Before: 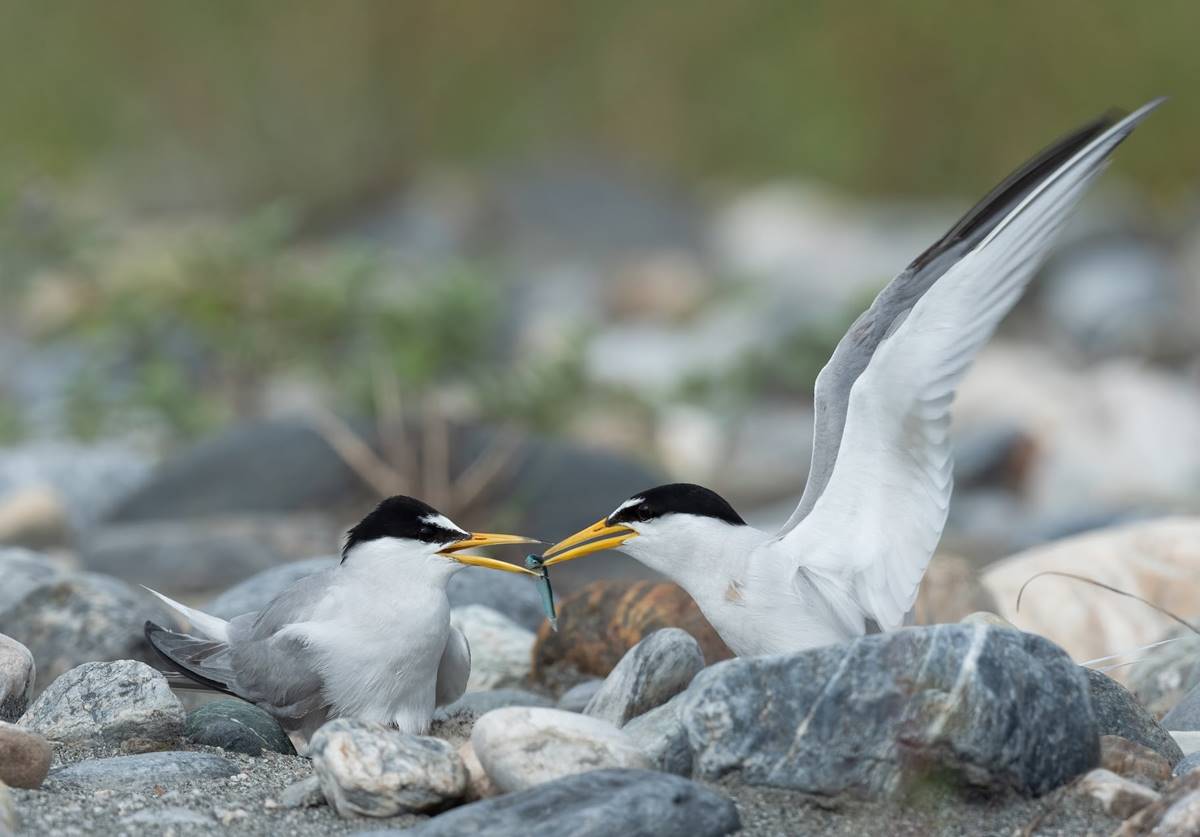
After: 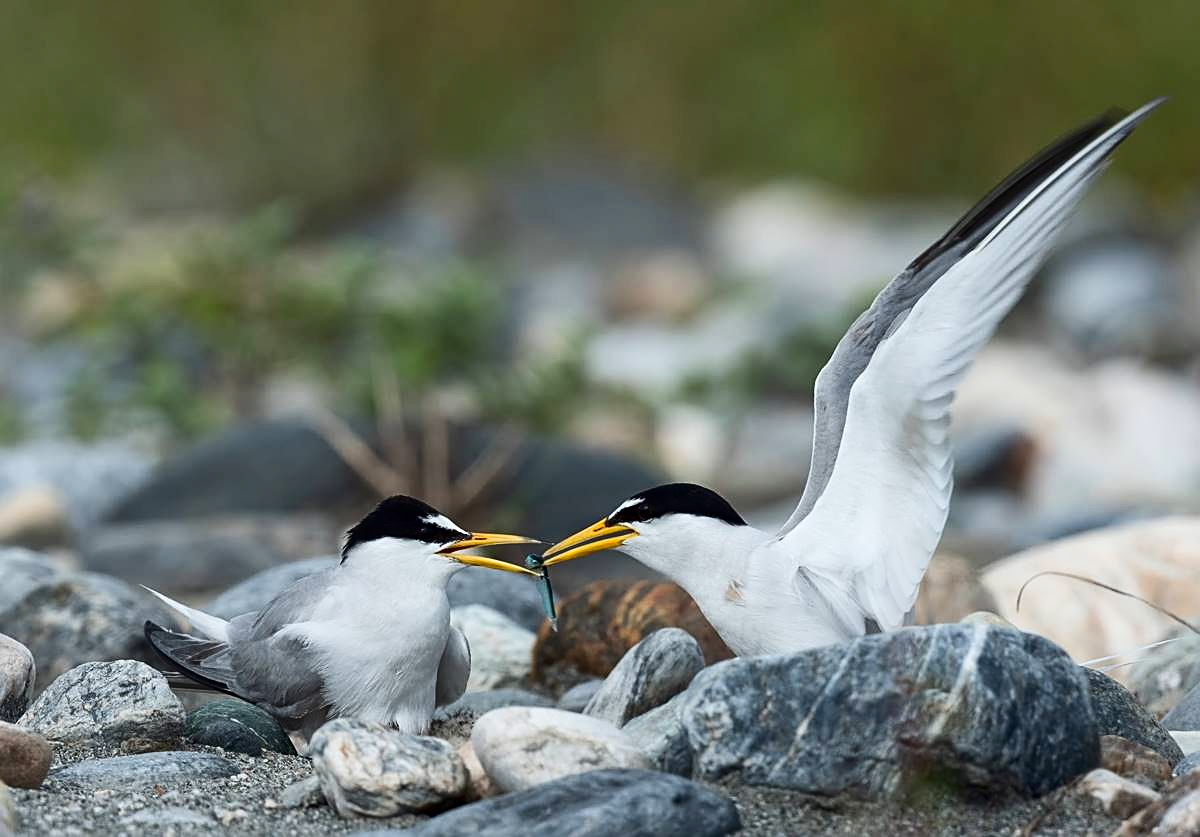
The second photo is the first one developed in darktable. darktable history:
sharpen: on, module defaults
contrast brightness saturation: contrast 0.215, brightness -0.102, saturation 0.213
